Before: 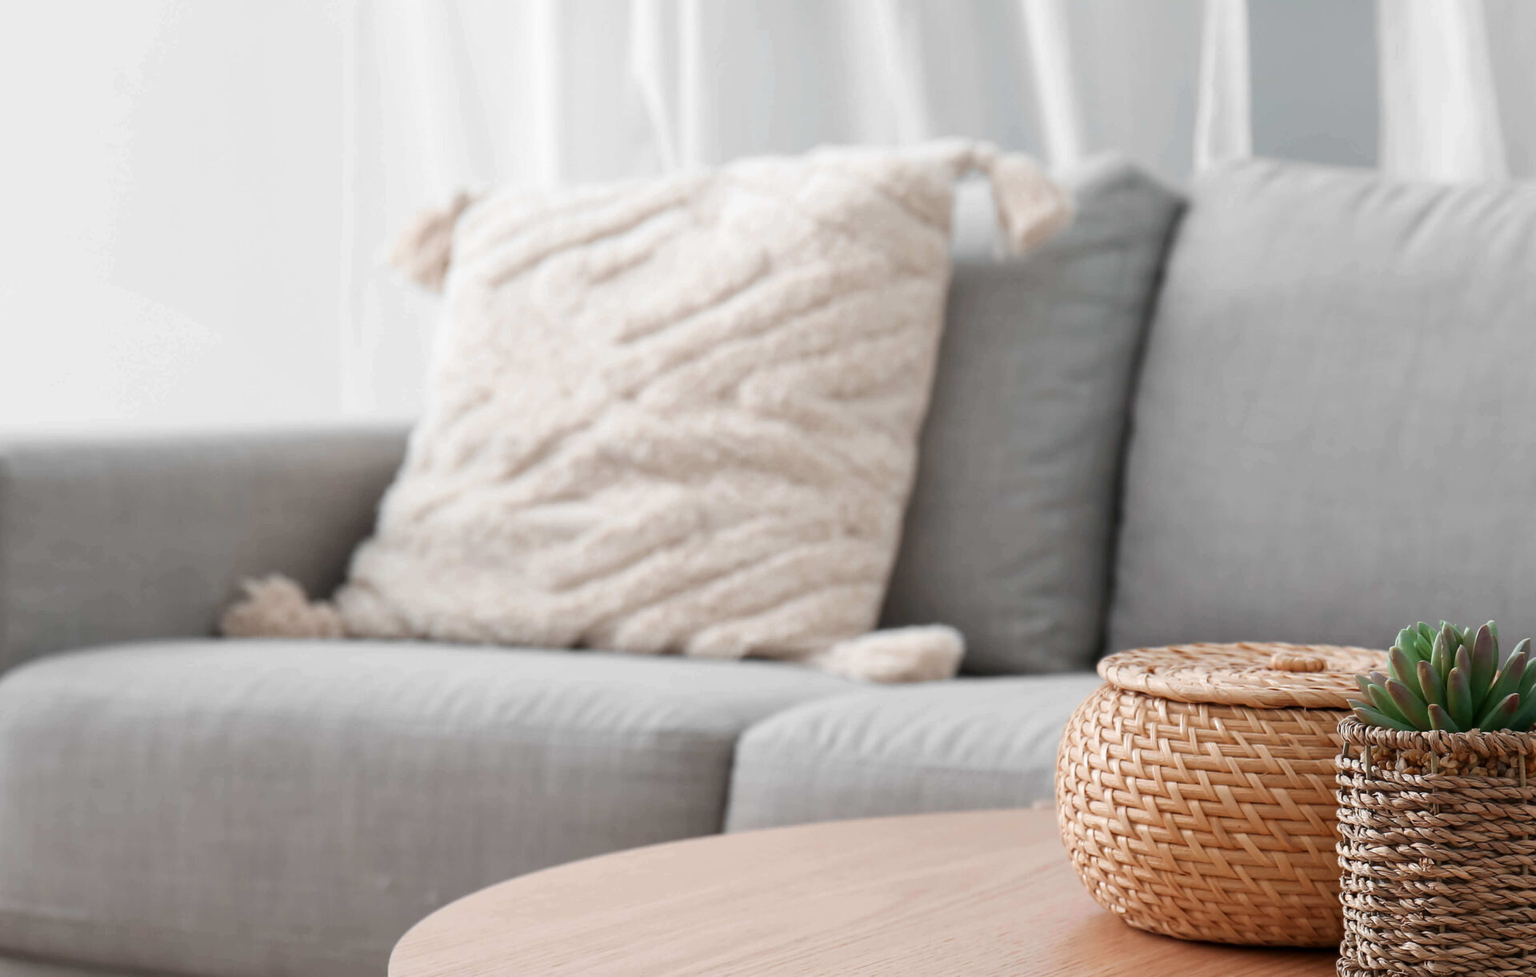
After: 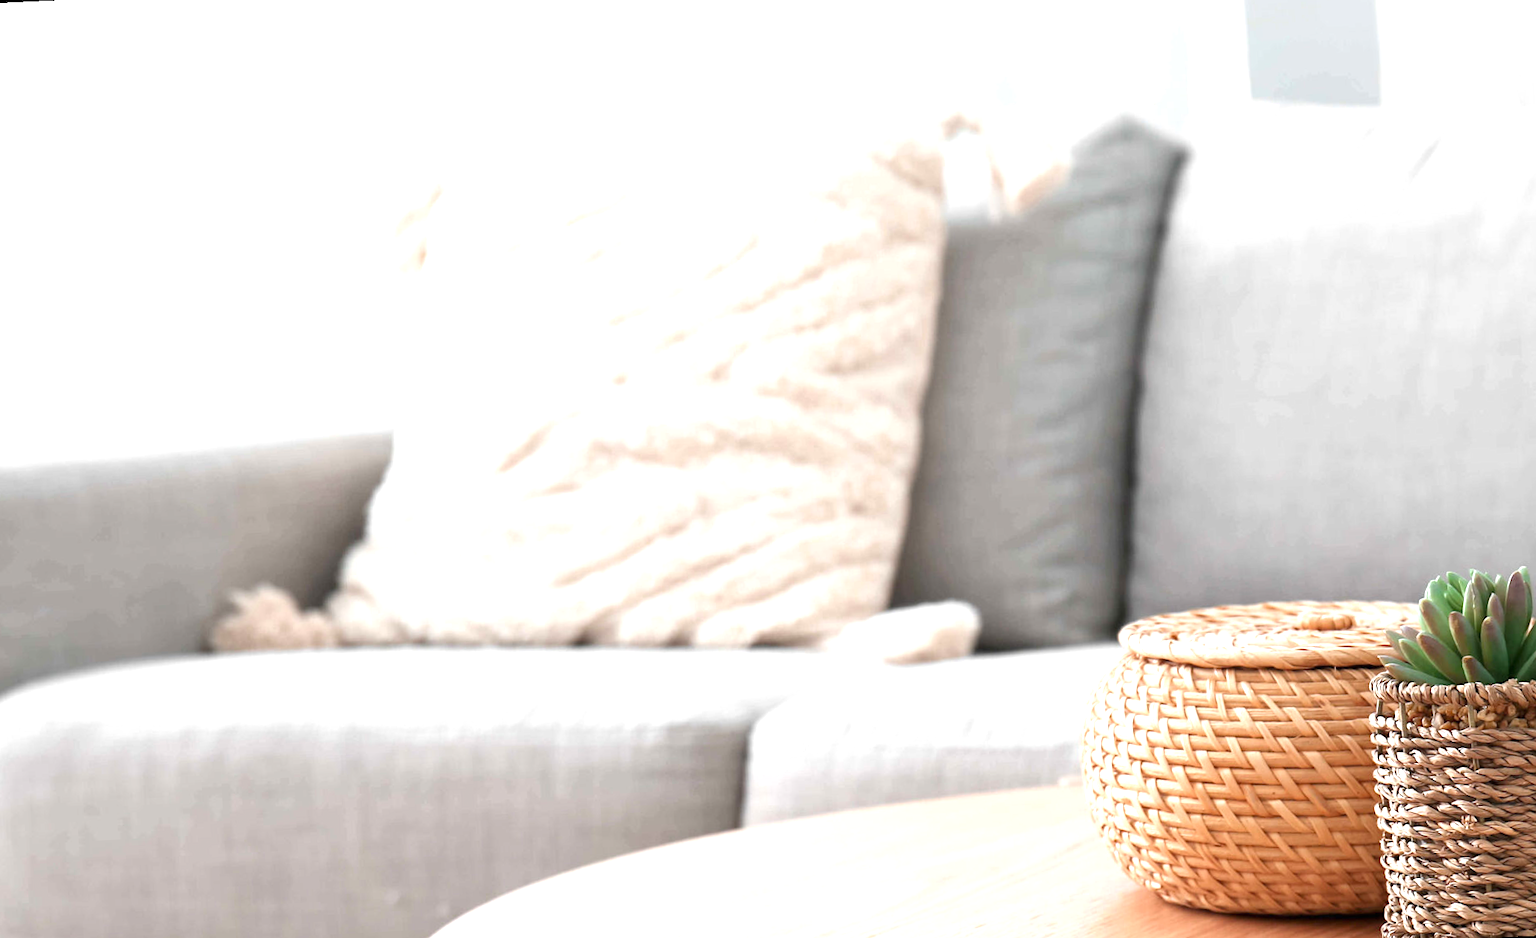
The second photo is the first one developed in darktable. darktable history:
exposure: black level correction 0, exposure 1.1 EV, compensate exposure bias true, compensate highlight preservation false
rotate and perspective: rotation -3°, crop left 0.031, crop right 0.968, crop top 0.07, crop bottom 0.93
